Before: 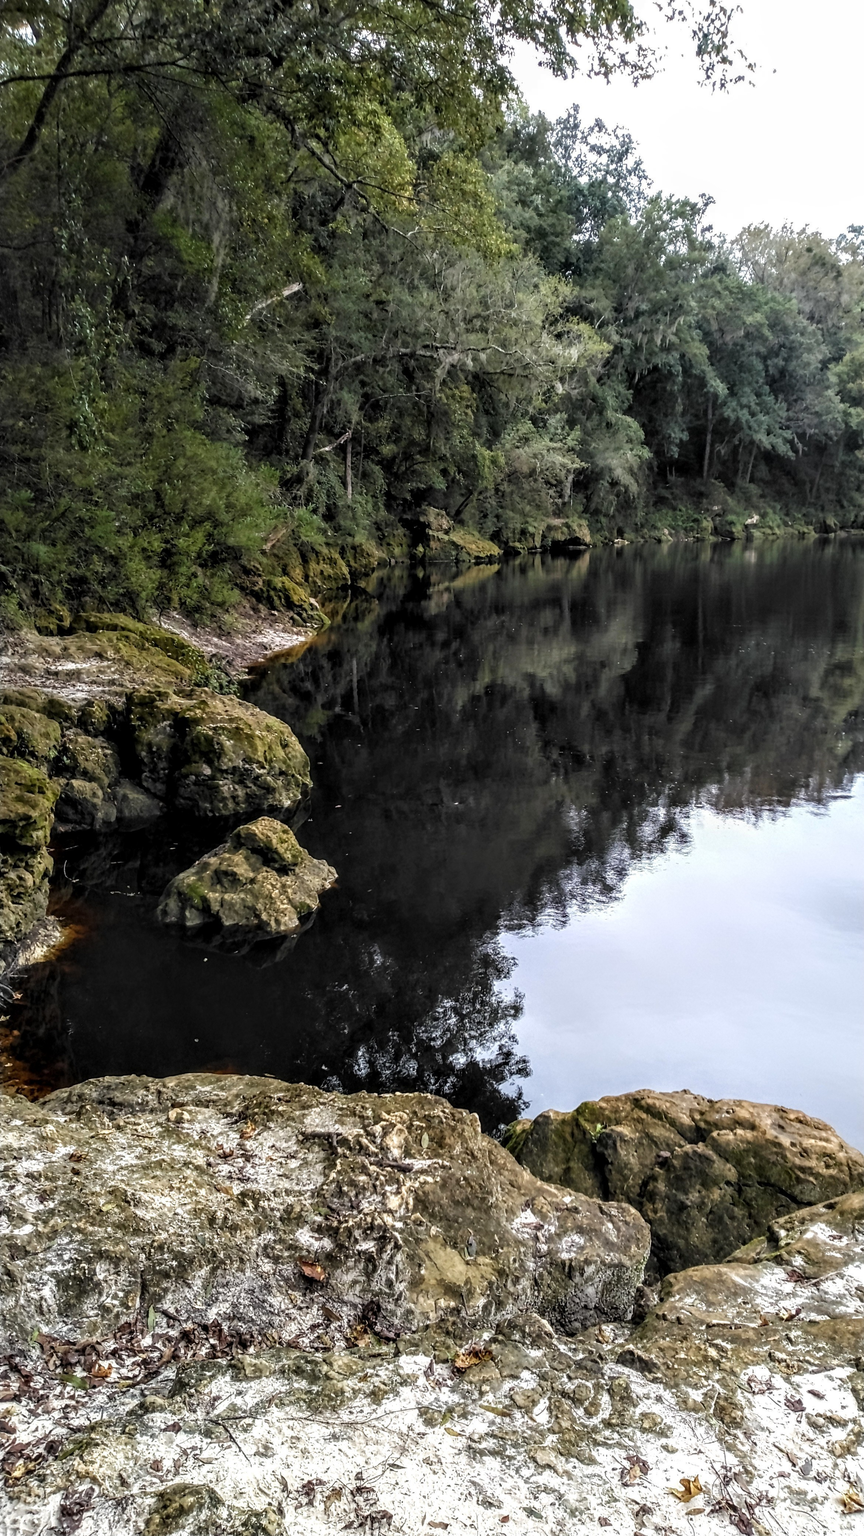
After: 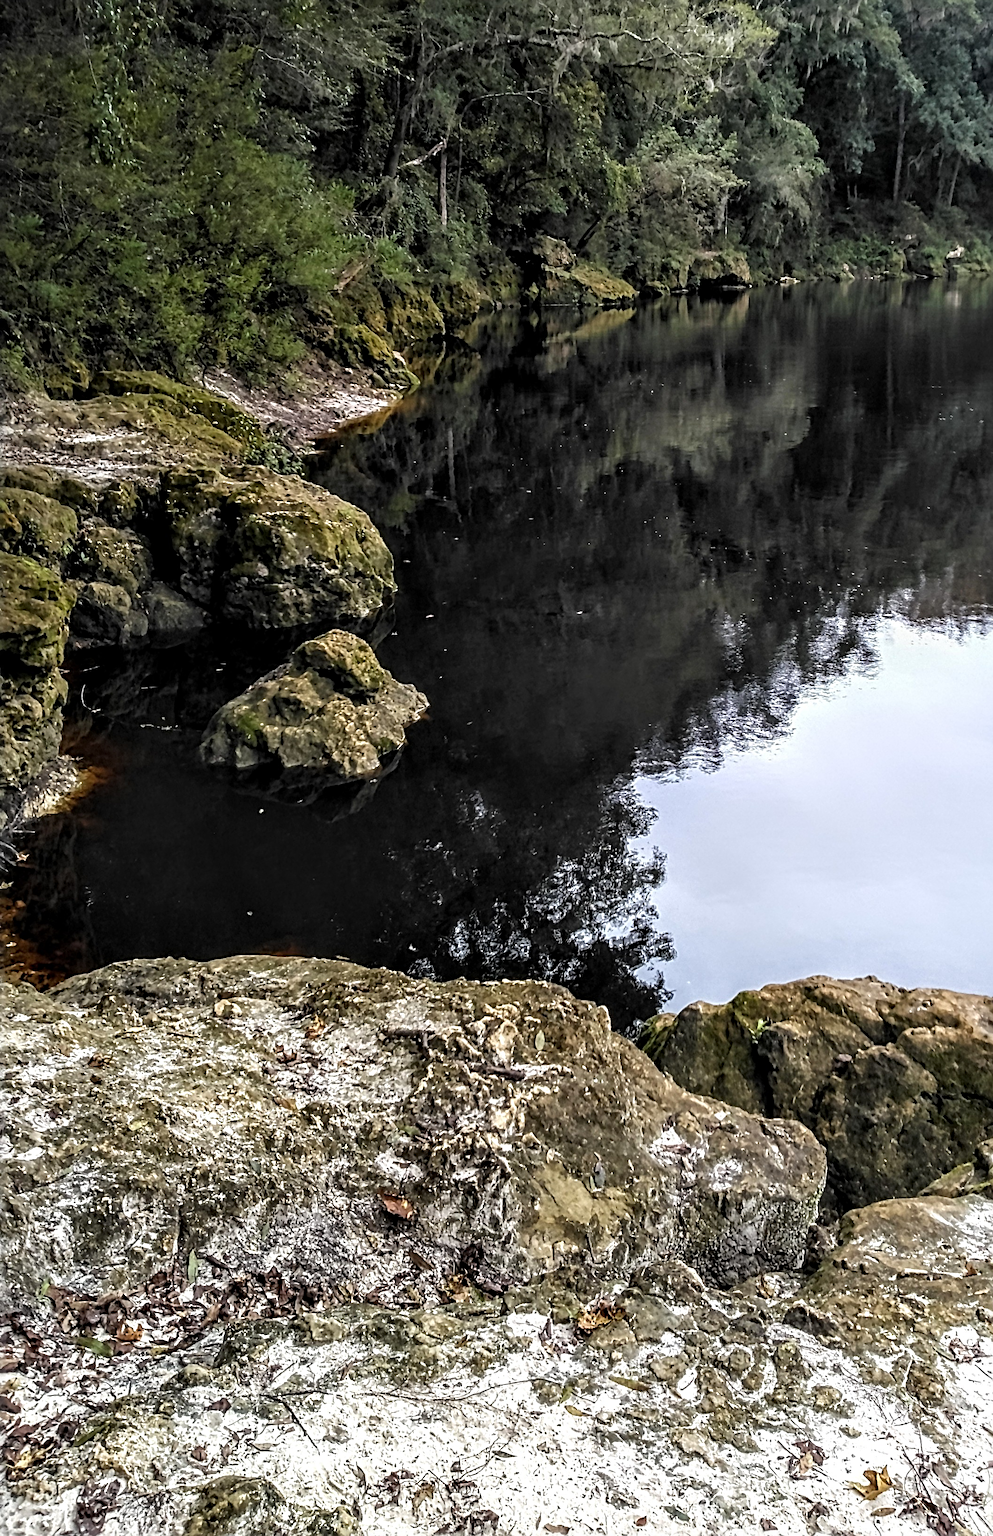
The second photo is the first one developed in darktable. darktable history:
sharpen: radius 4.883
crop: top 20.916%, right 9.437%, bottom 0.316%
